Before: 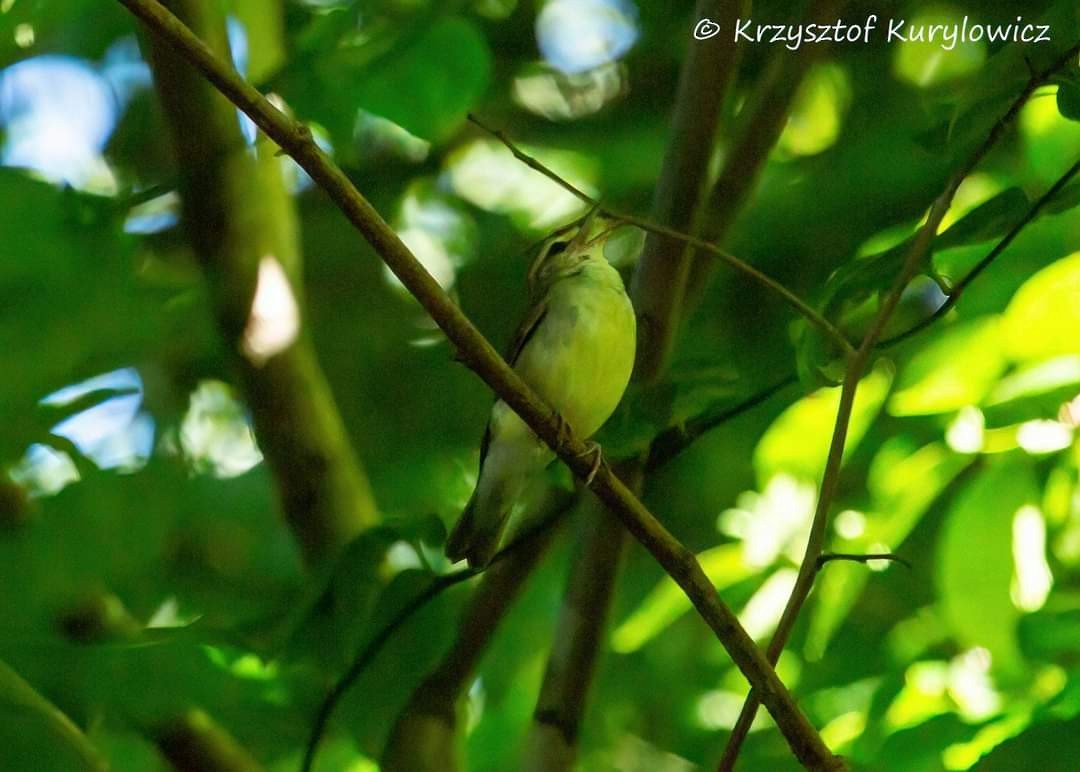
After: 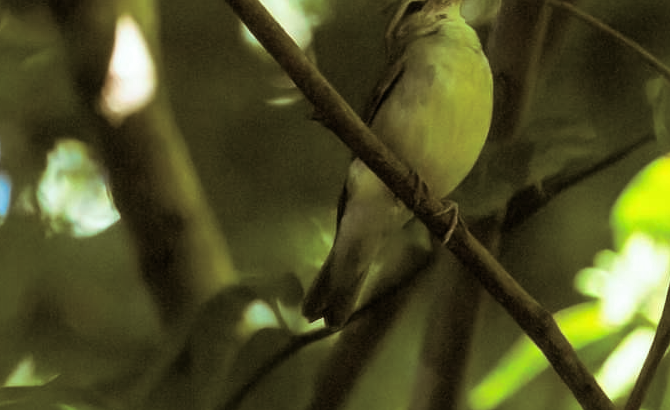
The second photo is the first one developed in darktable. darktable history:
split-toning: shadows › hue 37.98°, highlights › hue 185.58°, balance -55.261
crop: left 13.312%, top 31.28%, right 24.627%, bottom 15.582%
